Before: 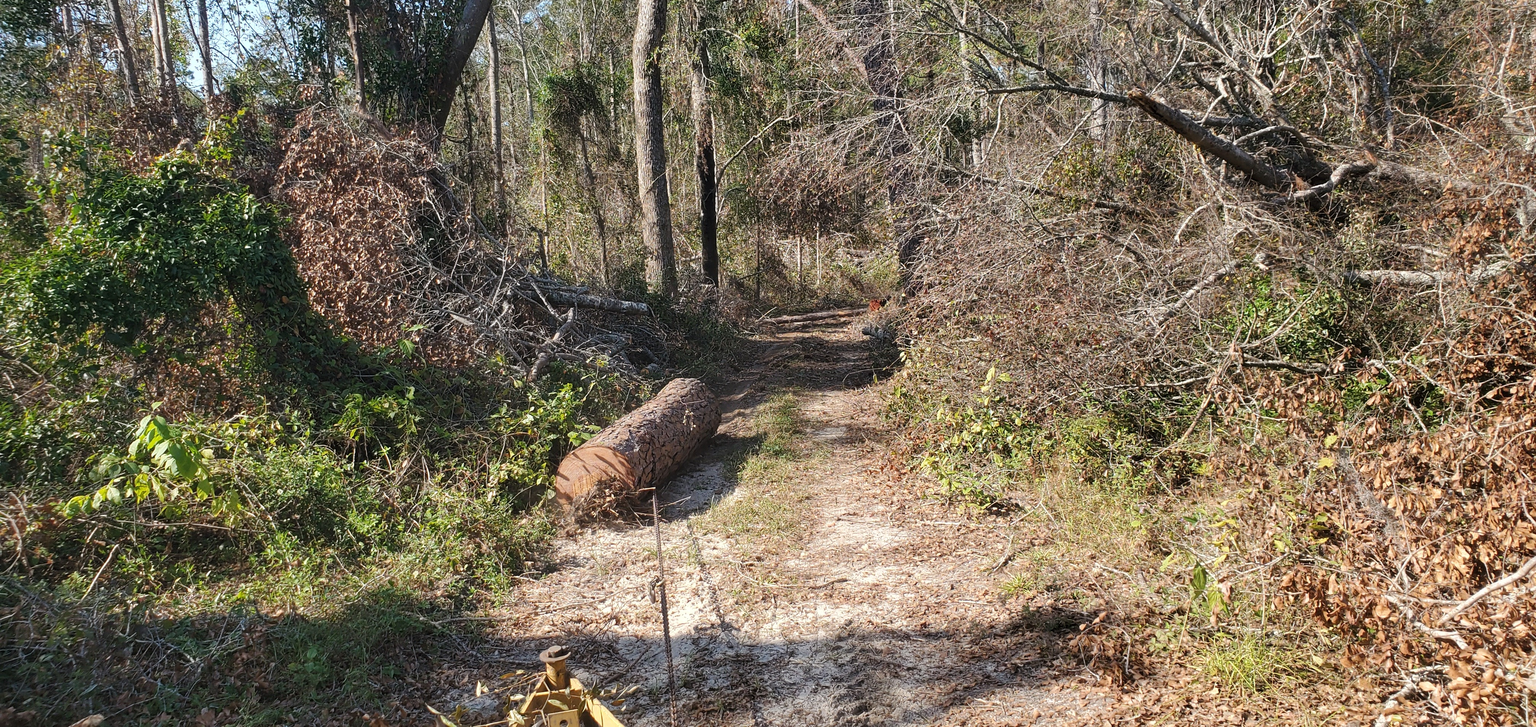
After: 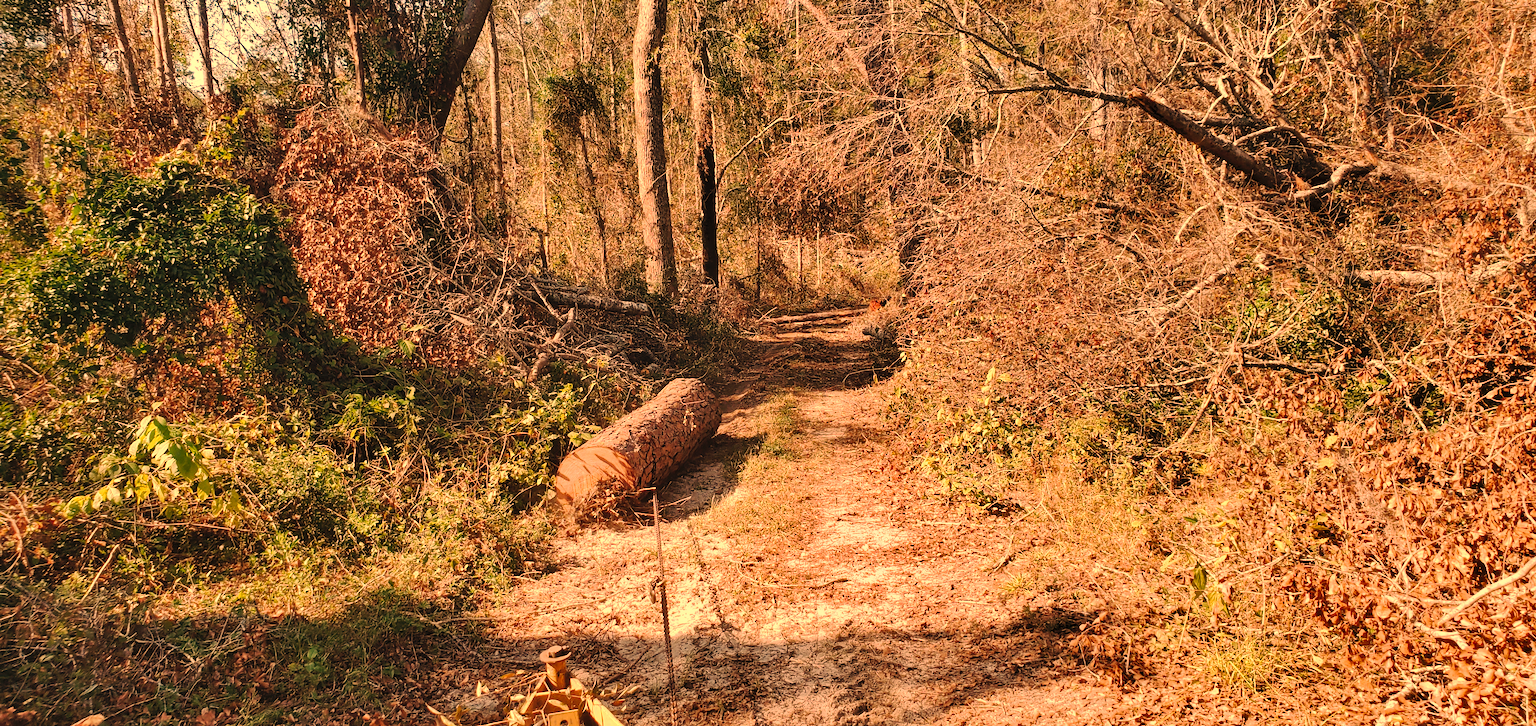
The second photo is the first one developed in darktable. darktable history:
white balance: red 1.467, blue 0.684
tone curve: curves: ch0 [(0, 0) (0.003, 0.012) (0.011, 0.014) (0.025, 0.02) (0.044, 0.034) (0.069, 0.047) (0.1, 0.063) (0.136, 0.086) (0.177, 0.131) (0.224, 0.183) (0.277, 0.243) (0.335, 0.317) (0.399, 0.403) (0.468, 0.488) (0.543, 0.573) (0.623, 0.649) (0.709, 0.718) (0.801, 0.795) (0.898, 0.872) (1, 1)], preserve colors none
shadows and highlights: soften with gaussian
